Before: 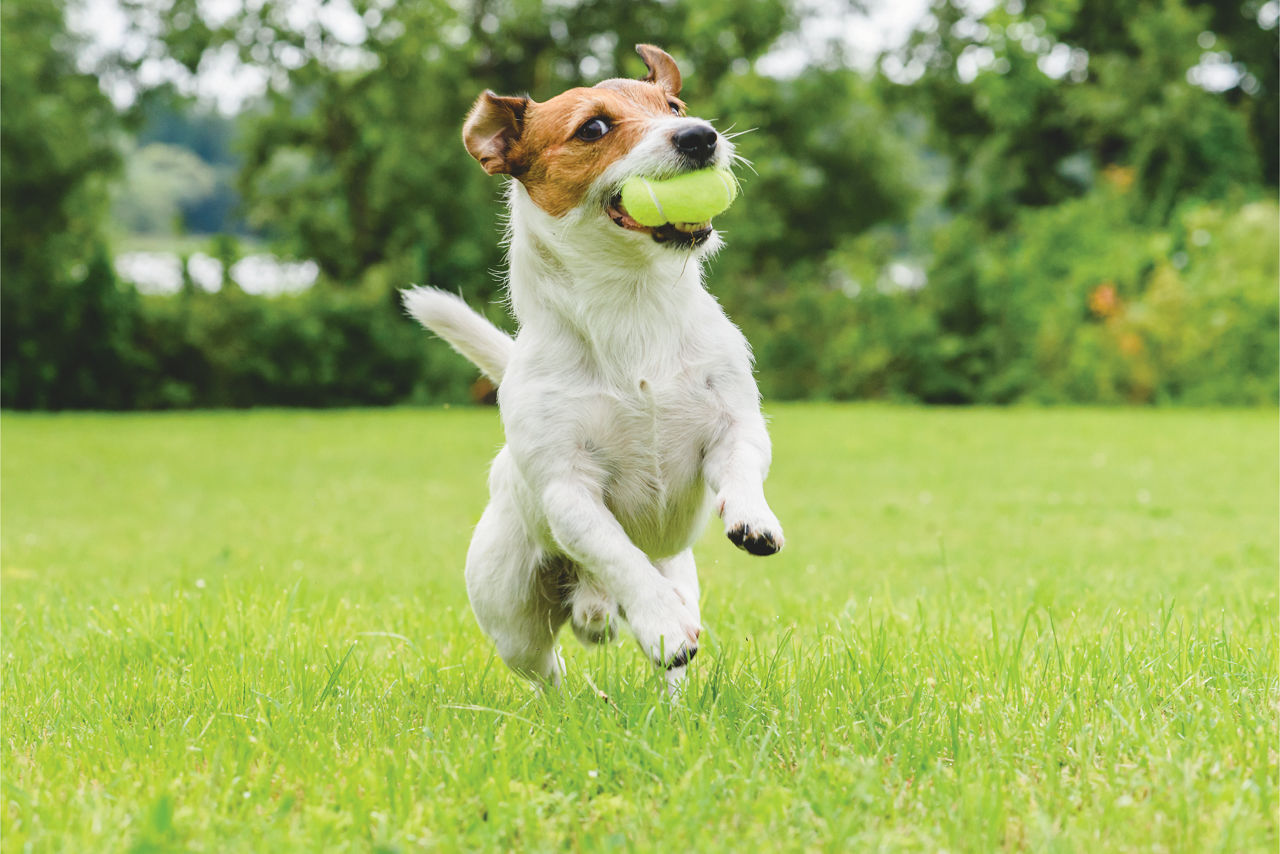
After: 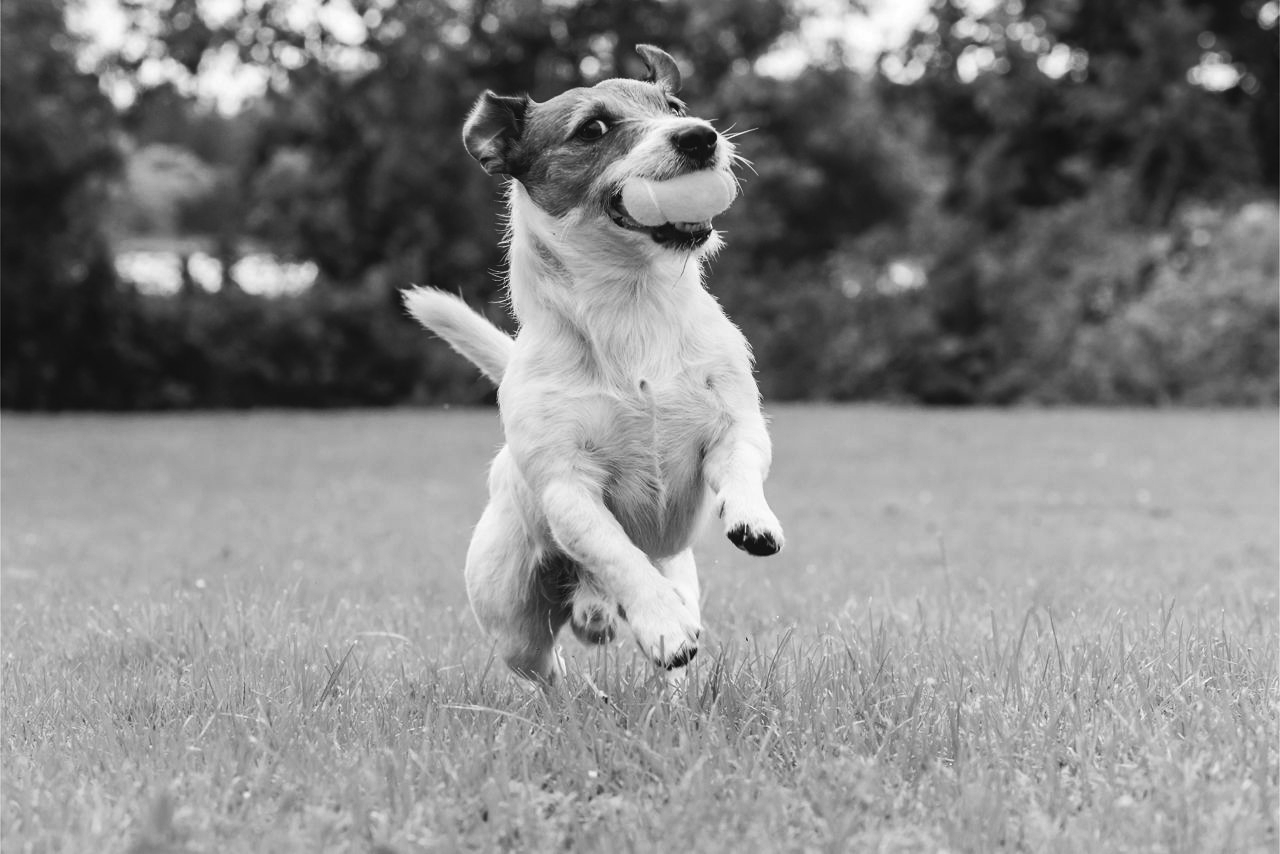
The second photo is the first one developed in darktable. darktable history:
color calibration: output gray [0.267, 0.423, 0.267, 0], x 0.37, y 0.382, temperature 4304.16 K
color balance rgb: global offset › hue 168.66°, perceptual saturation grading › global saturation 19.057%, perceptual brilliance grading › highlights 3.367%, perceptual brilliance grading › mid-tones -18.741%, perceptual brilliance grading › shadows -40.754%
shadows and highlights: shadows -69.79, highlights 36.88, soften with gaussian
